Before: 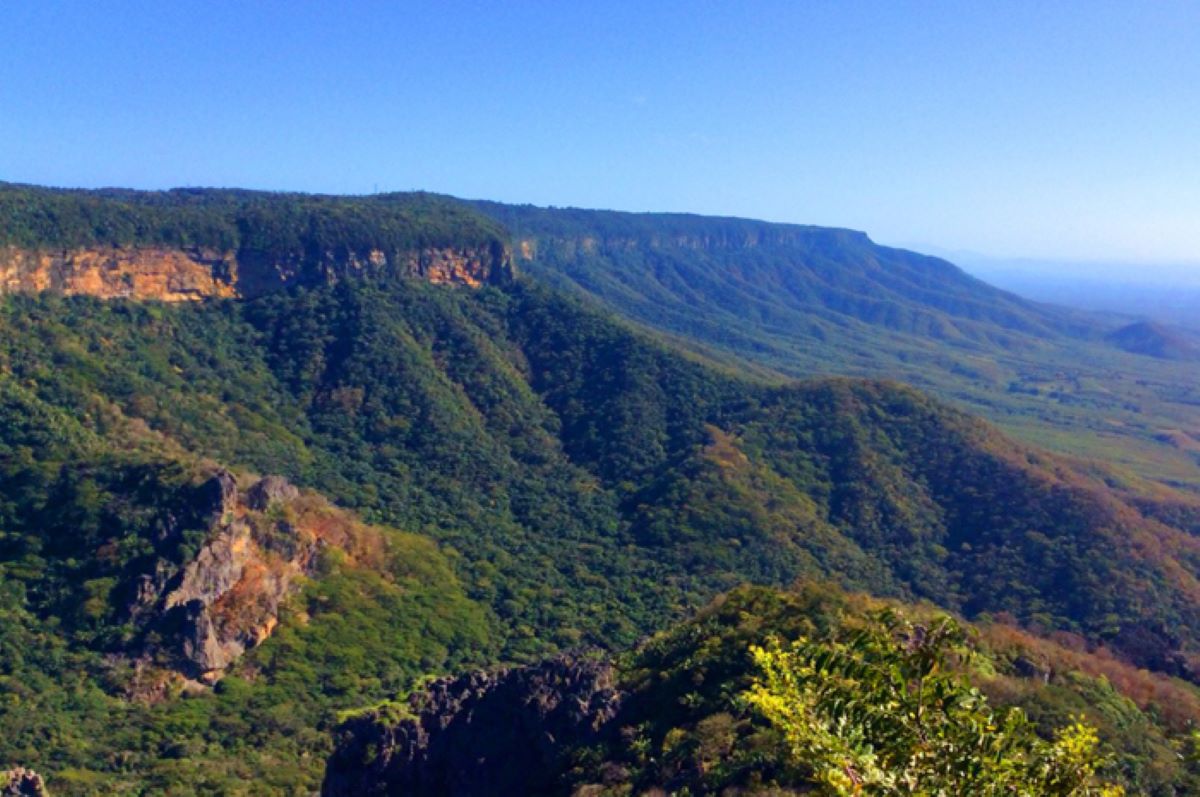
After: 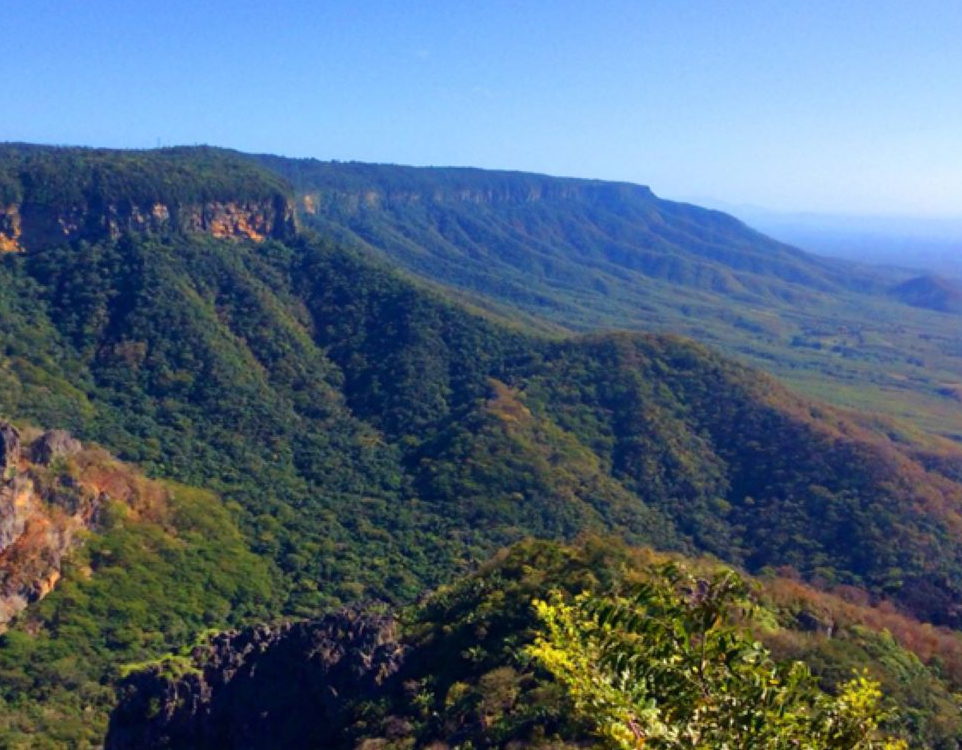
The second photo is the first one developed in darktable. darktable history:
crop and rotate: left 18.115%, top 5.864%, right 1.683%
